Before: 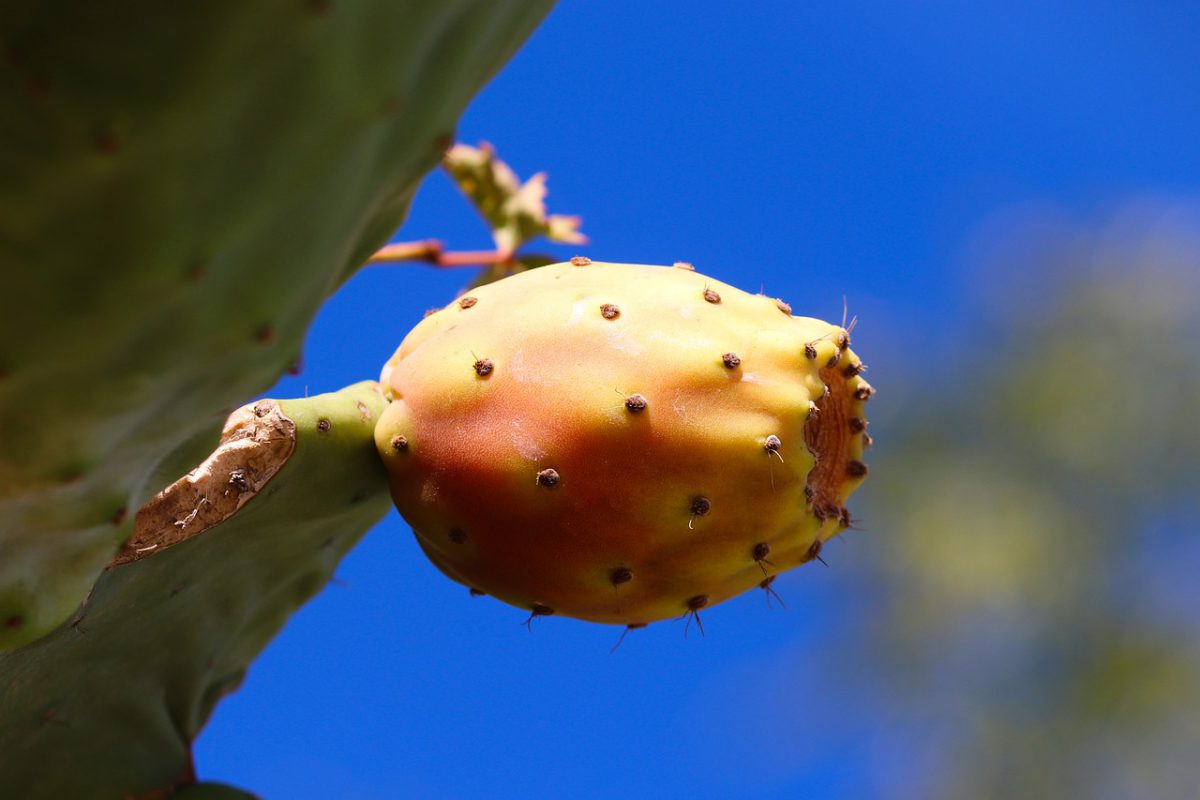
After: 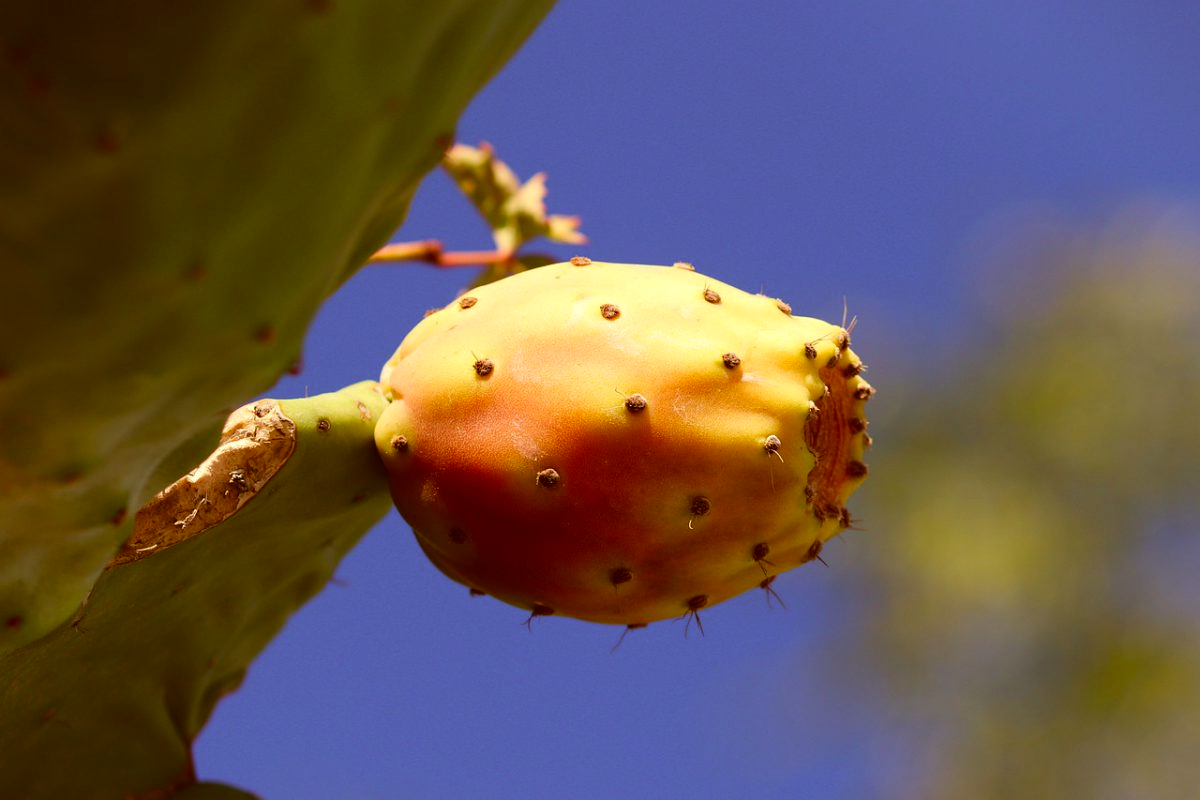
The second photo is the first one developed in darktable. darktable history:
color correction: highlights a* -5.94, highlights b* 9.48, shadows a* 10.12, shadows b* 23.94
white balance: red 1.045, blue 0.932
